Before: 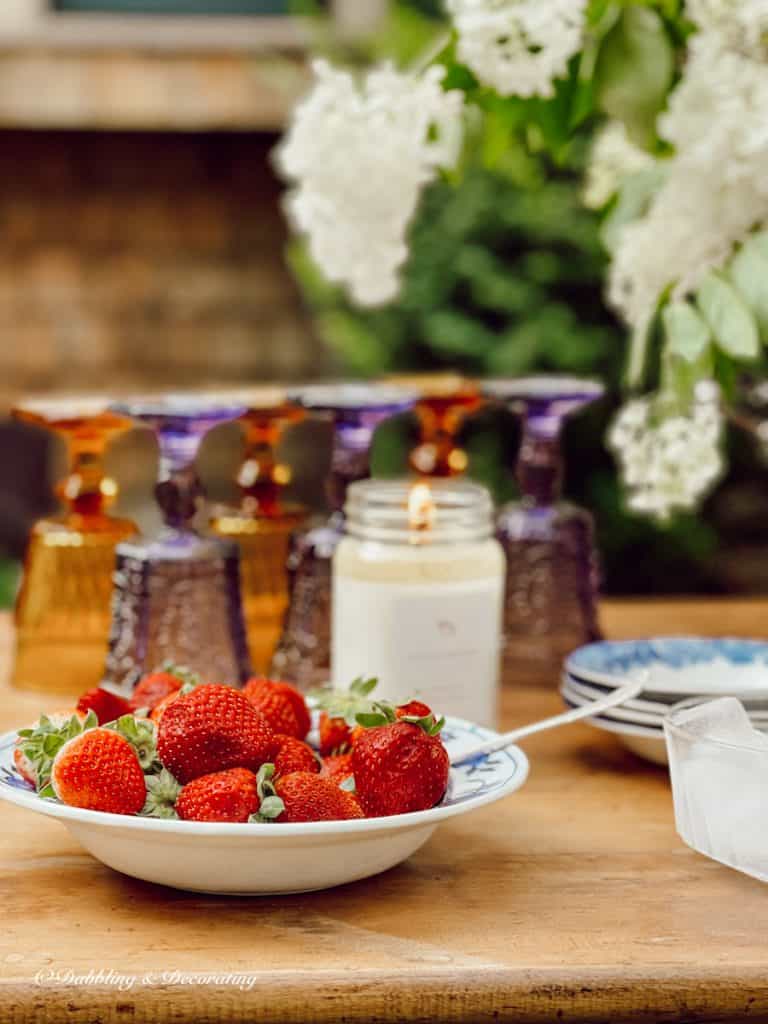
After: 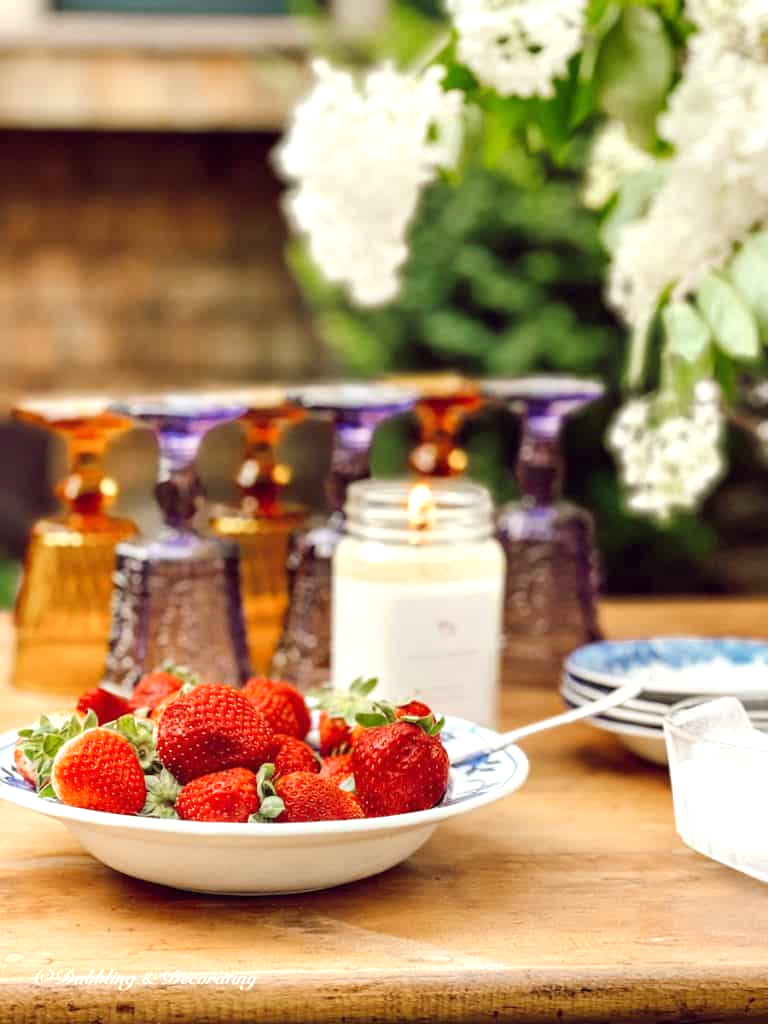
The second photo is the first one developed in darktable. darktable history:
exposure: exposure 0.551 EV, compensate highlight preservation false
